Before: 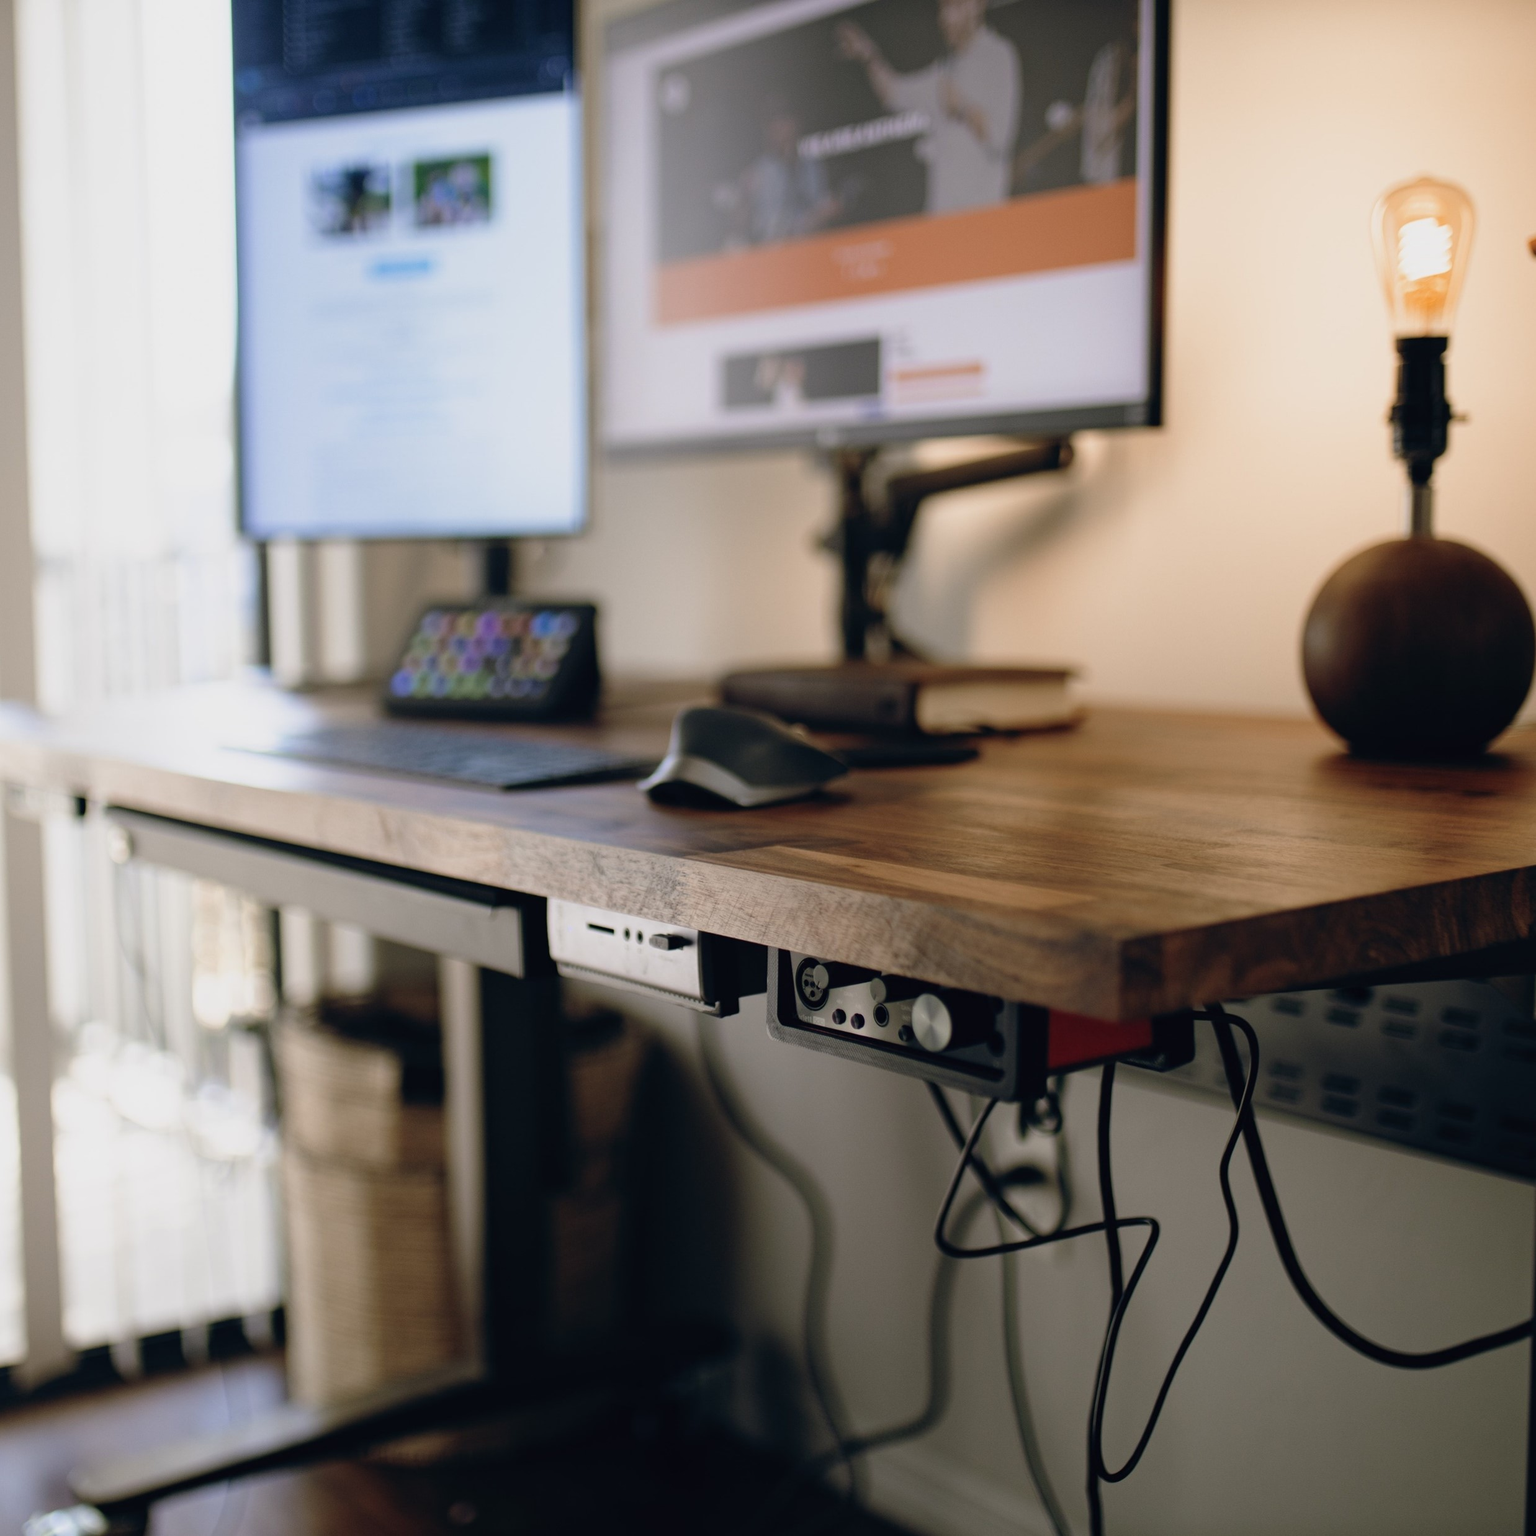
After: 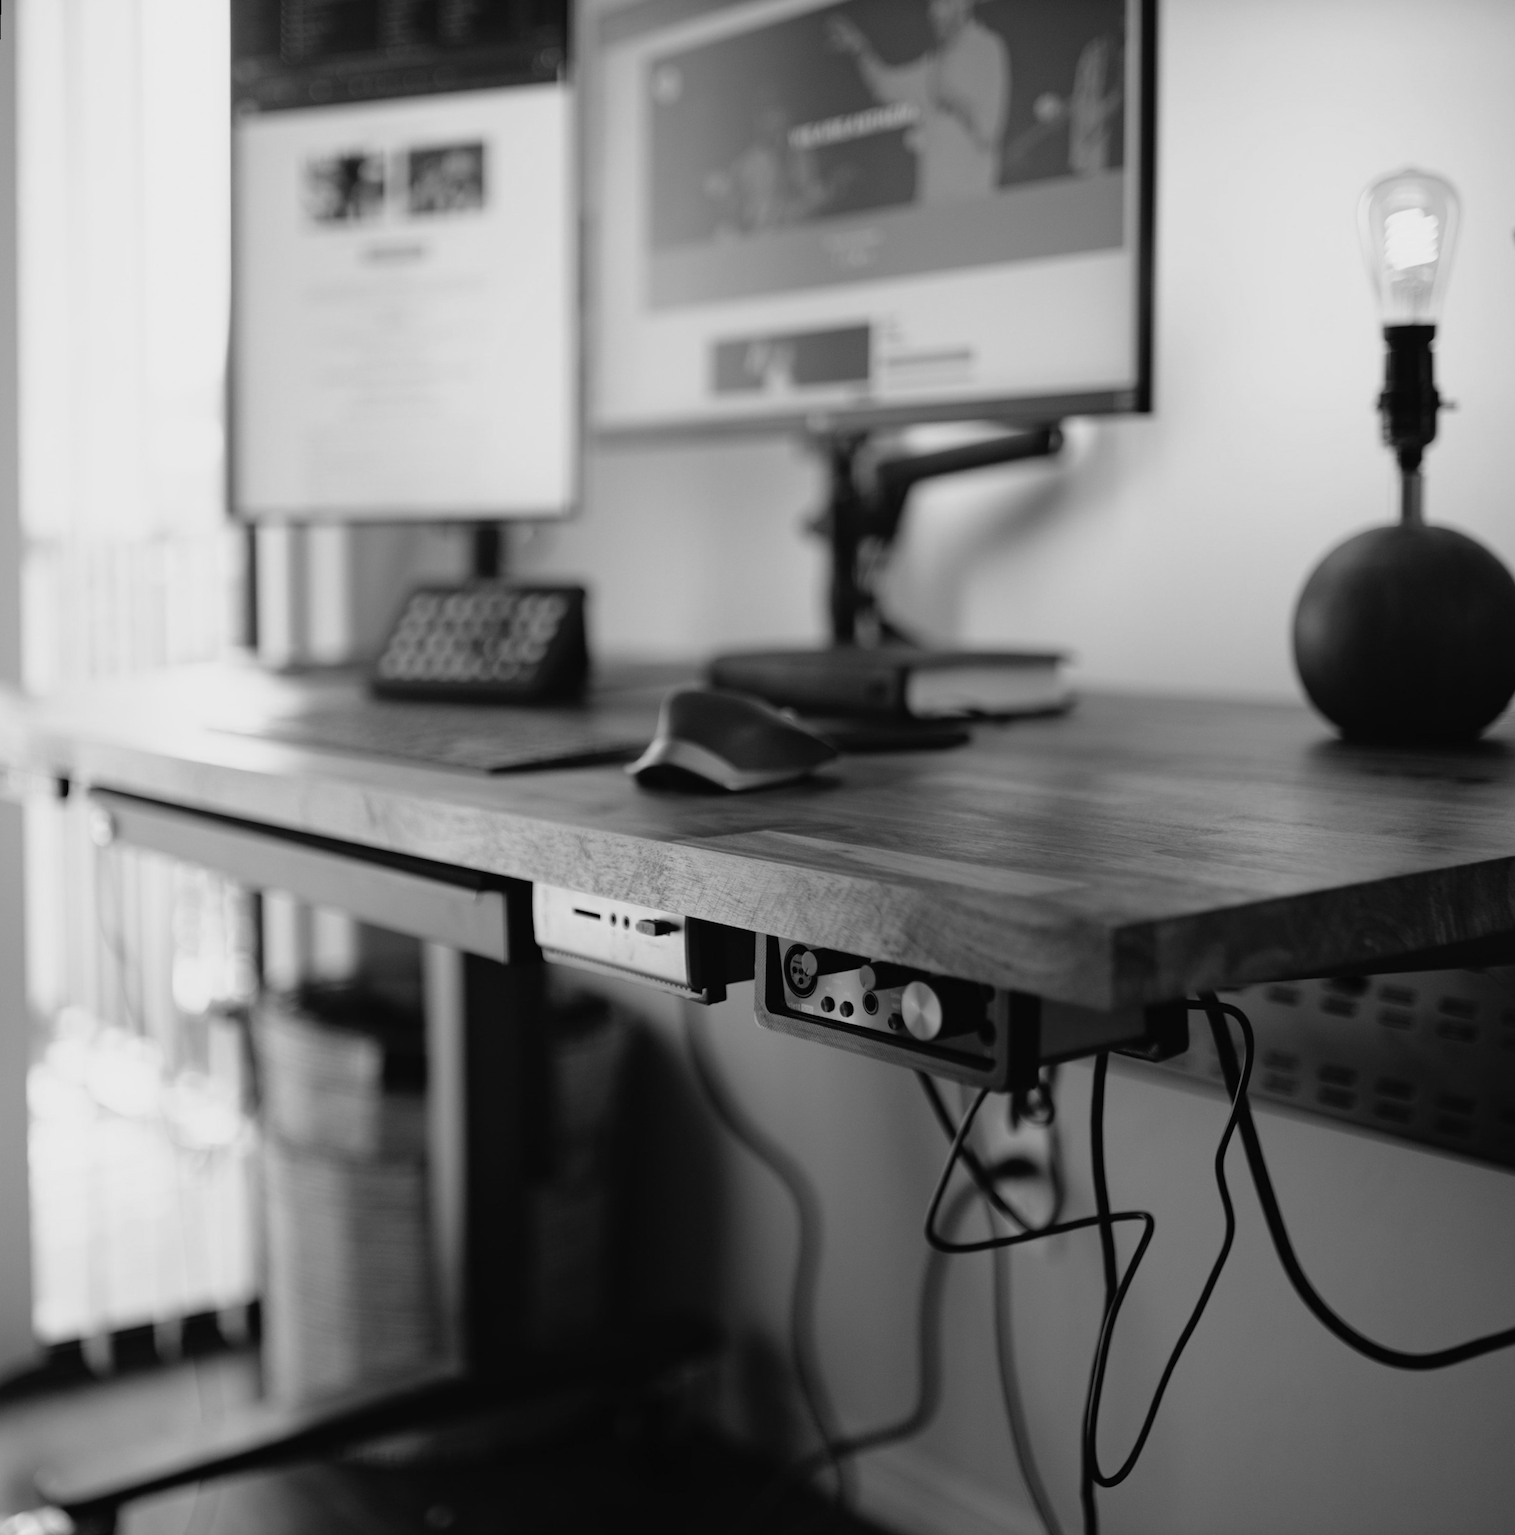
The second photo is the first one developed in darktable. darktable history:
rotate and perspective: rotation 0.226°, lens shift (vertical) -0.042, crop left 0.023, crop right 0.982, crop top 0.006, crop bottom 0.994
monochrome: on, module defaults
